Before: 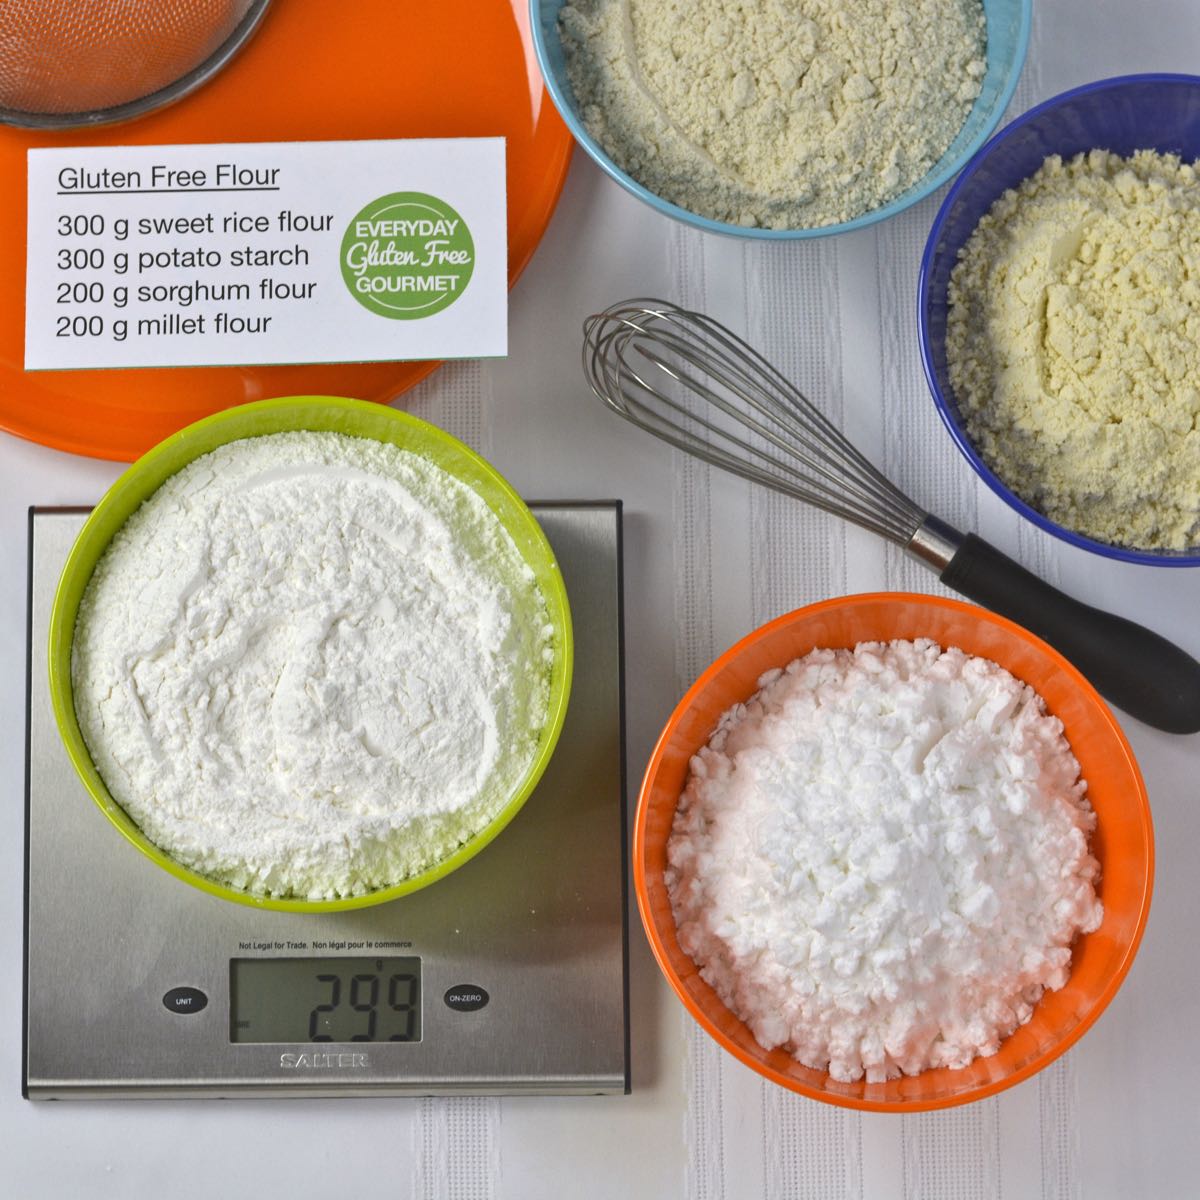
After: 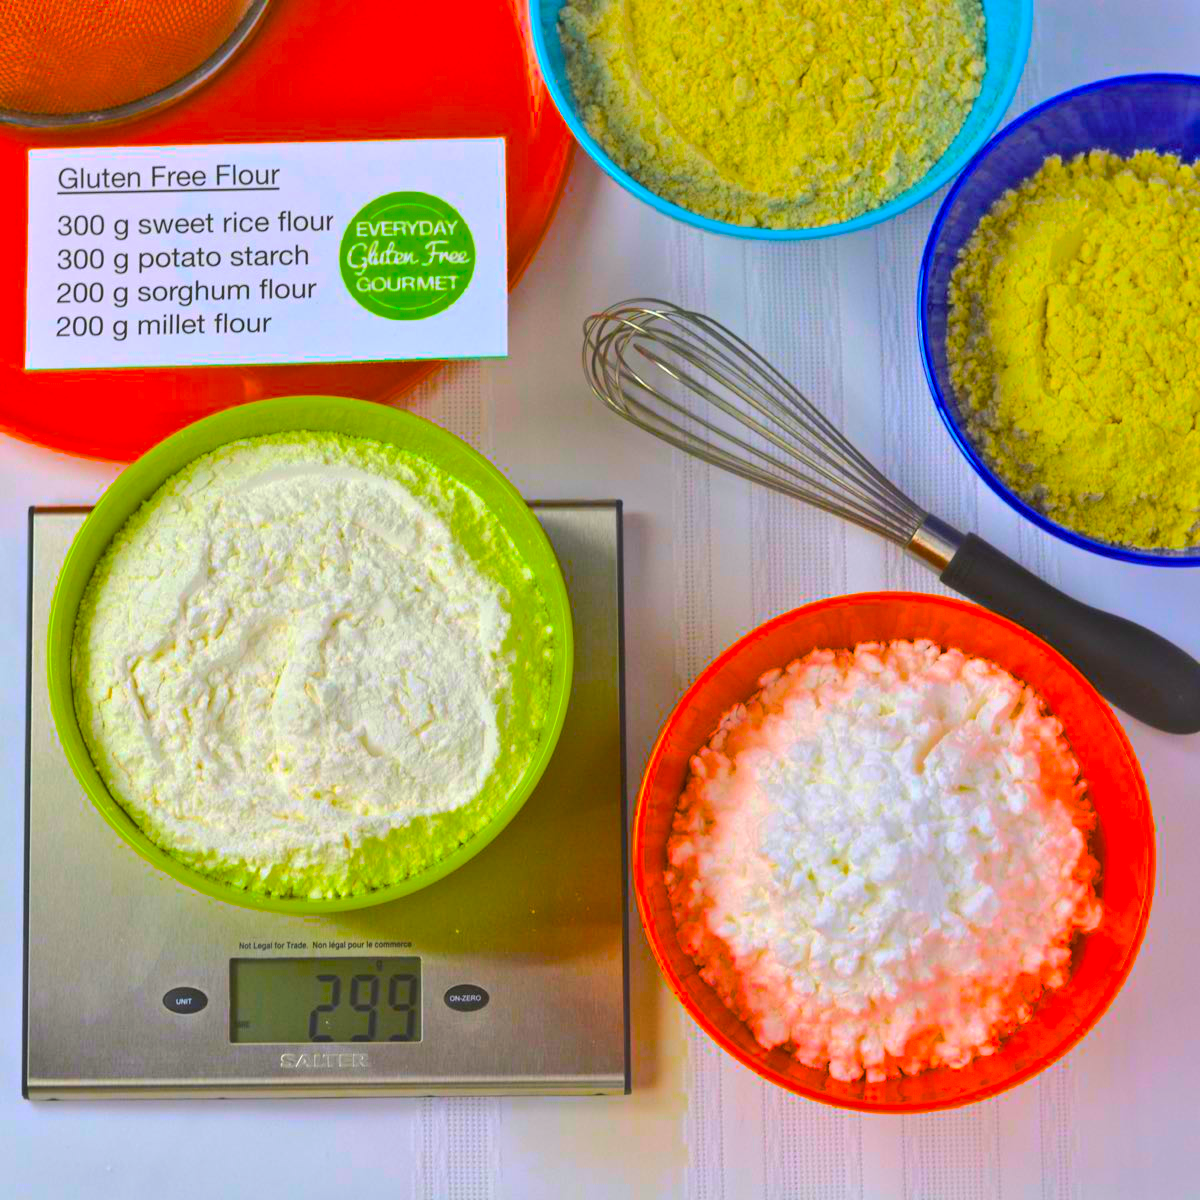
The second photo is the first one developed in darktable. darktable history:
global tonemap: drago (0.7, 100)
color balance rgb: linear chroma grading › global chroma 20%, perceptual saturation grading › global saturation 65%, perceptual saturation grading › highlights 60%, perceptual saturation grading › mid-tones 50%, perceptual saturation grading › shadows 50%, perceptual brilliance grading › global brilliance 30%, perceptual brilliance grading › highlights 50%, perceptual brilliance grading › mid-tones 50%, perceptual brilliance grading › shadows -22%, global vibrance 20%
